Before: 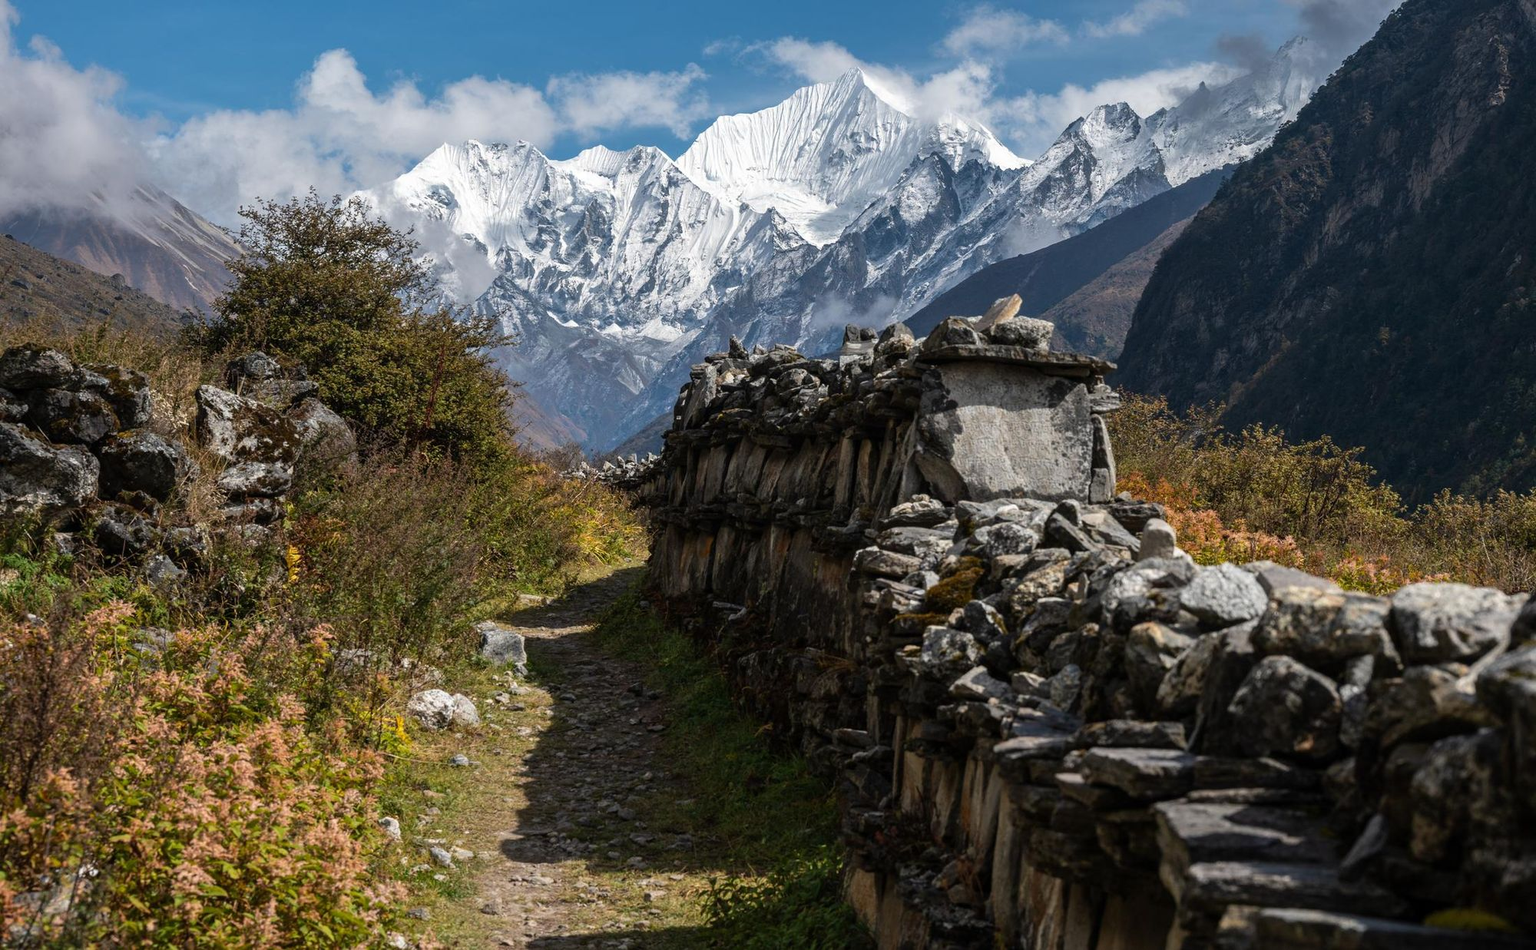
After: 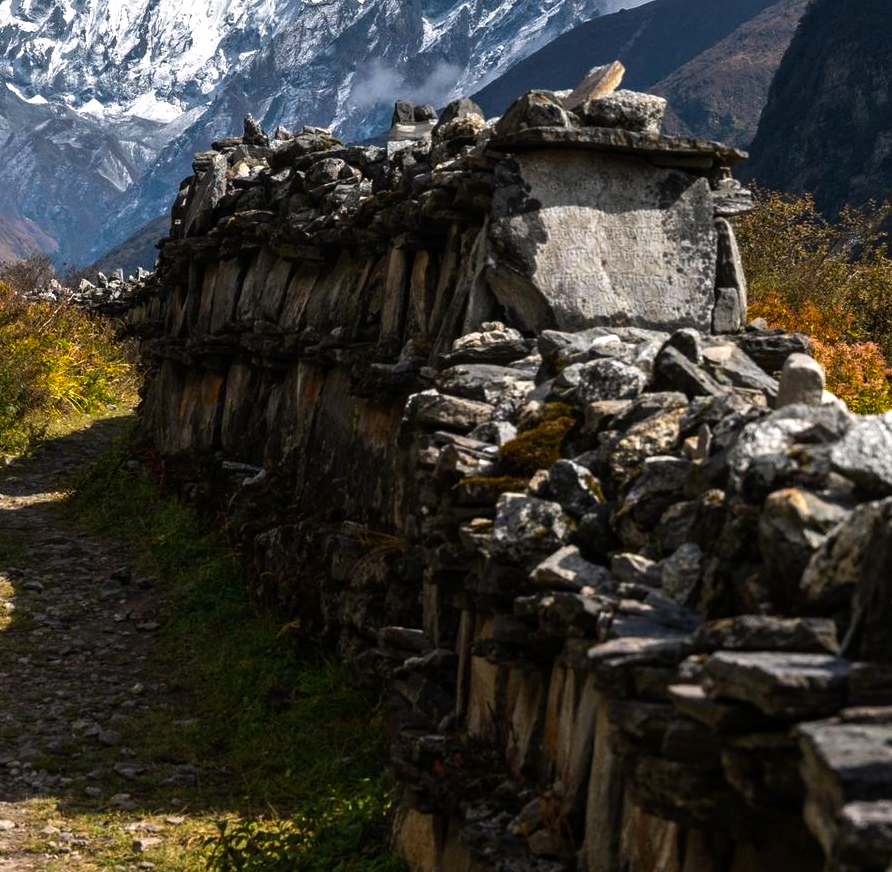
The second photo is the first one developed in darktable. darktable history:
color balance rgb: highlights gain › chroma 0.246%, highlights gain › hue 331.32°, perceptual saturation grading › global saturation 25.439%, perceptual brilliance grading › global brilliance 14.5%, perceptual brilliance grading › shadows -34.919%
crop: left 35.325%, top 26.088%, right 20.059%, bottom 3.394%
